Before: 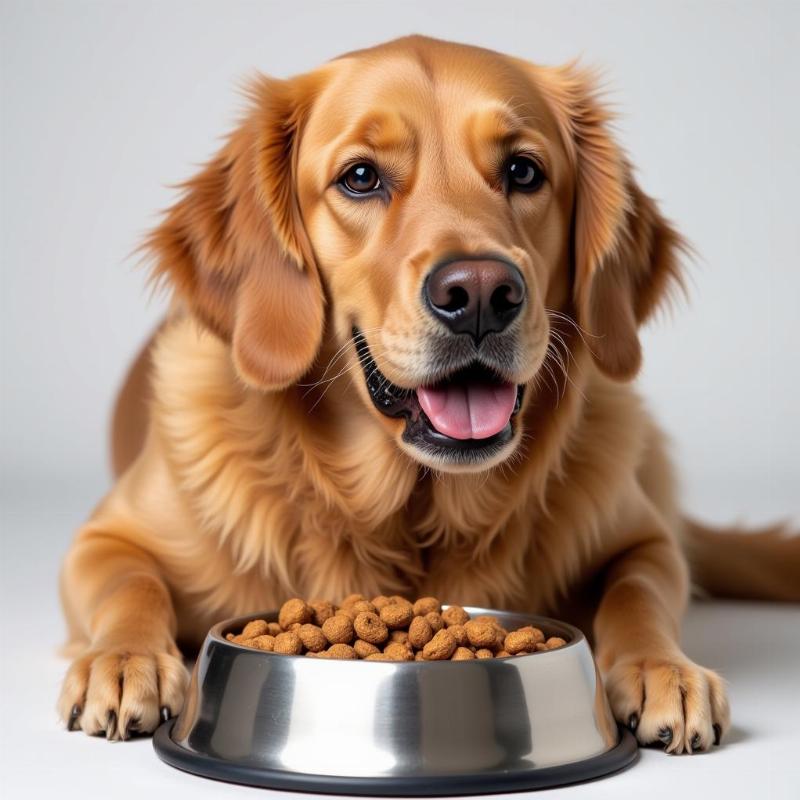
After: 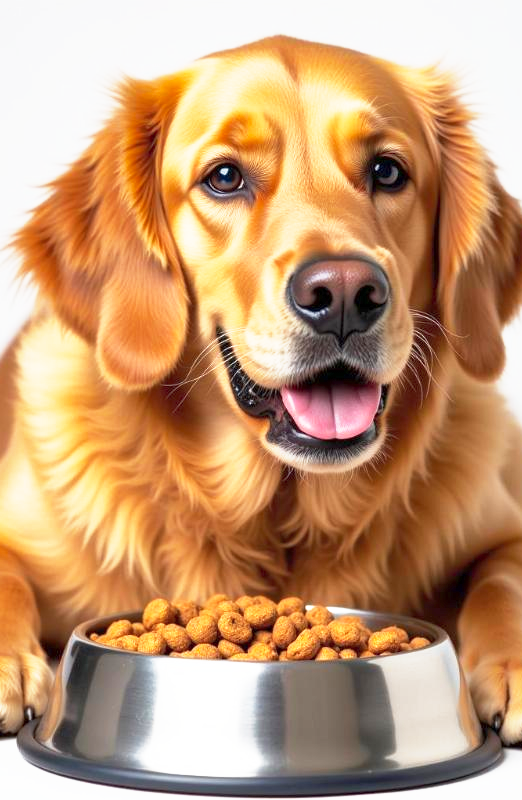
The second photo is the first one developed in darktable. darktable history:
crop: left 17.12%, right 16.888%
shadows and highlights: on, module defaults
base curve: curves: ch0 [(0, 0) (0.495, 0.917) (1, 1)], preserve colors none
